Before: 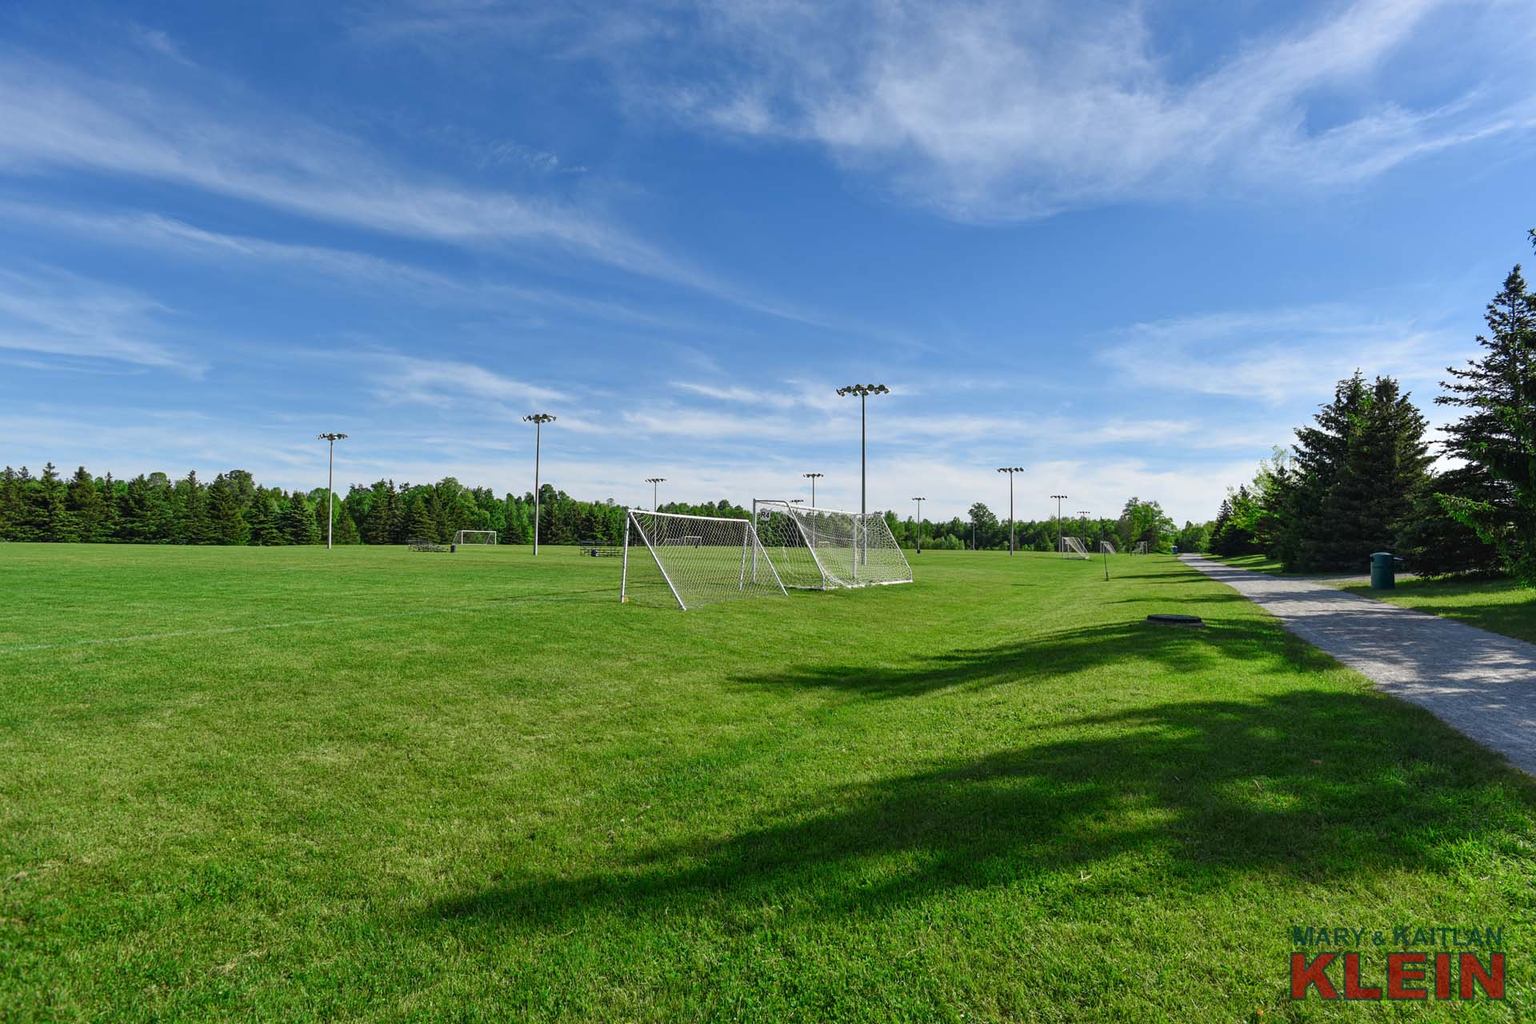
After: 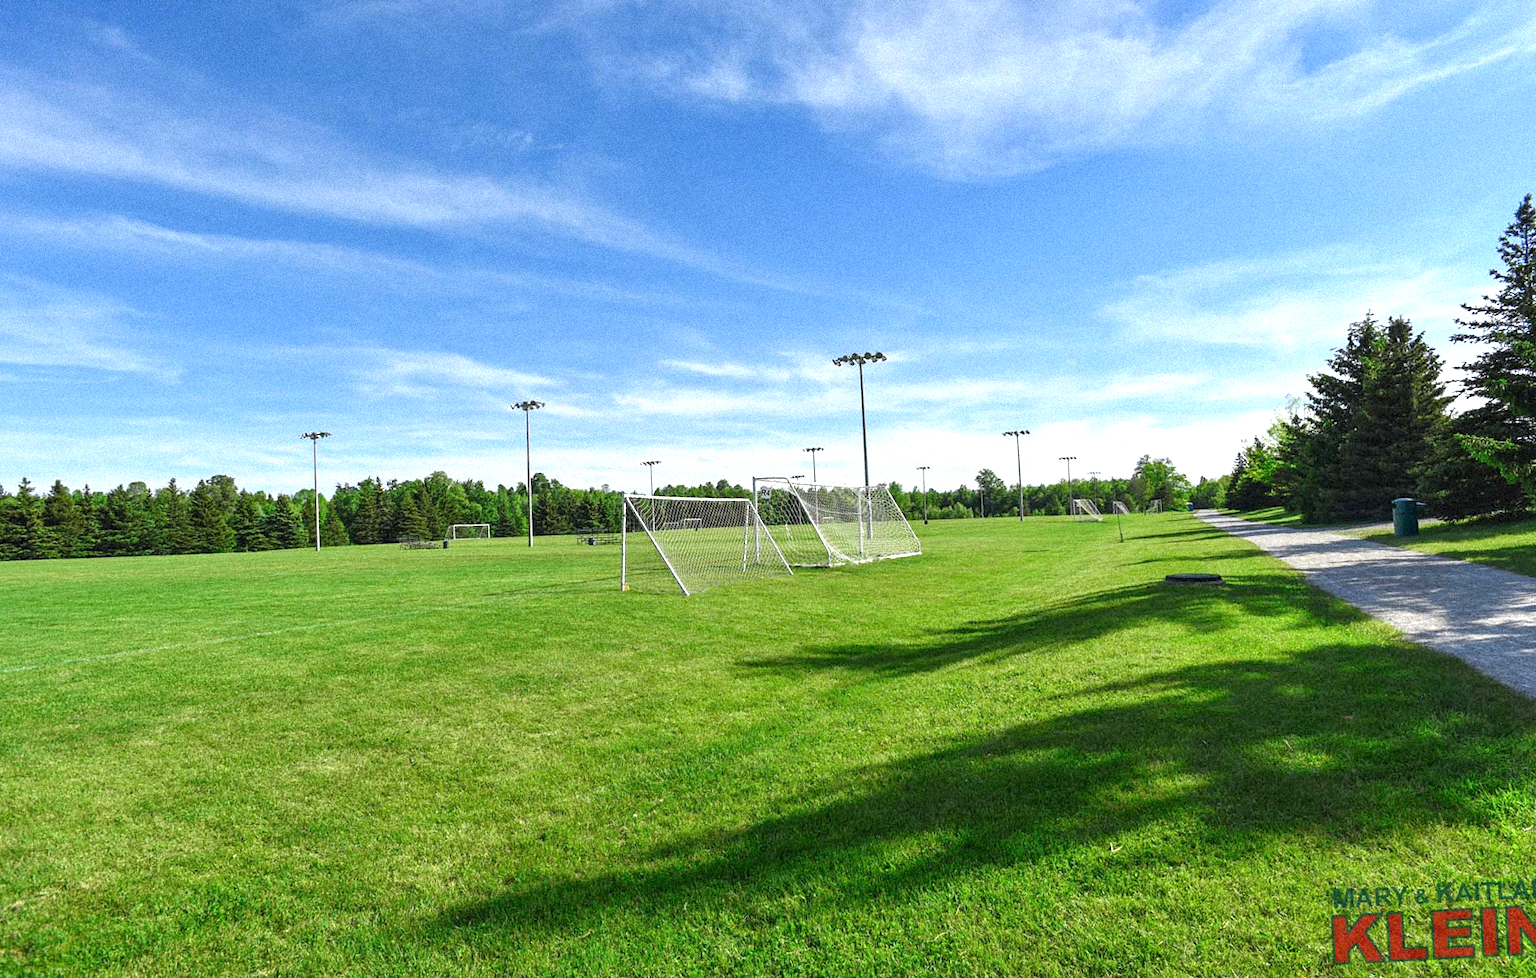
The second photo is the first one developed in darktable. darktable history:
grain: strength 35%, mid-tones bias 0%
exposure: exposure 0.74 EV, compensate highlight preservation false
rotate and perspective: rotation -3°, crop left 0.031, crop right 0.968, crop top 0.07, crop bottom 0.93
